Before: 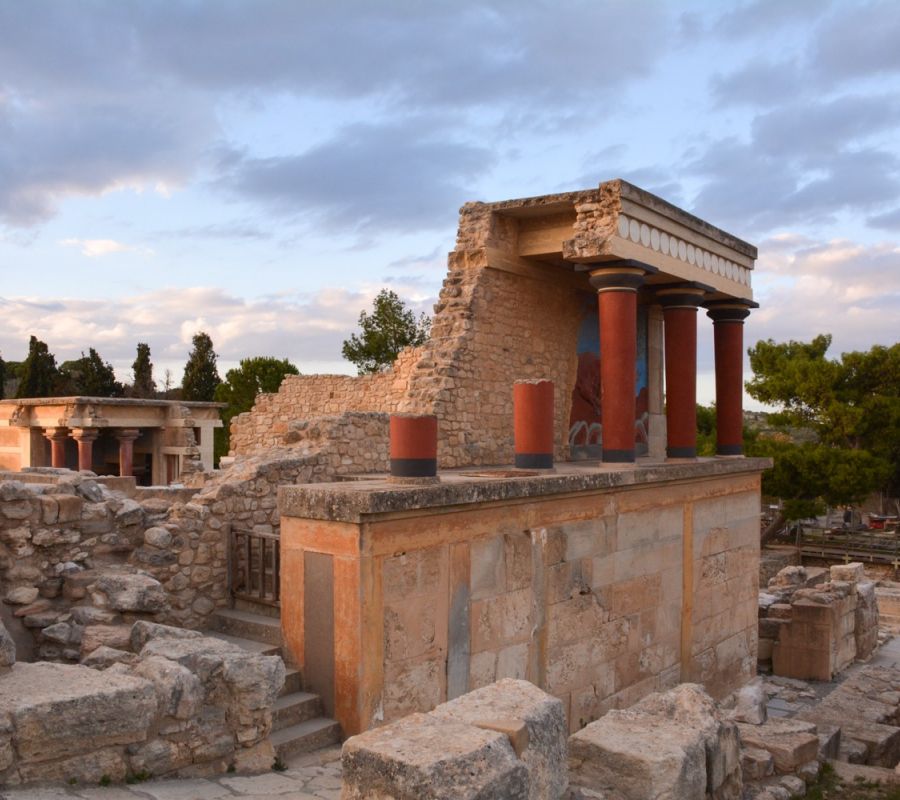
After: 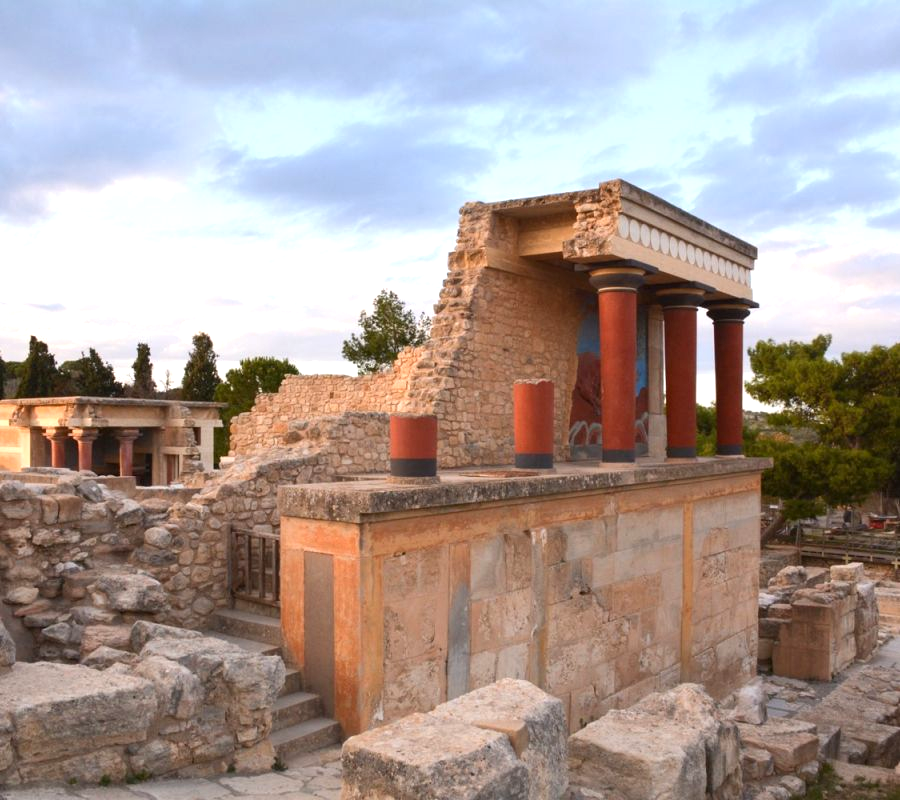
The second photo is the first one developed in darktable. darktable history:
rotate and perspective: crop left 0, crop top 0
exposure: exposure 0.6 EV, compensate highlight preservation false
